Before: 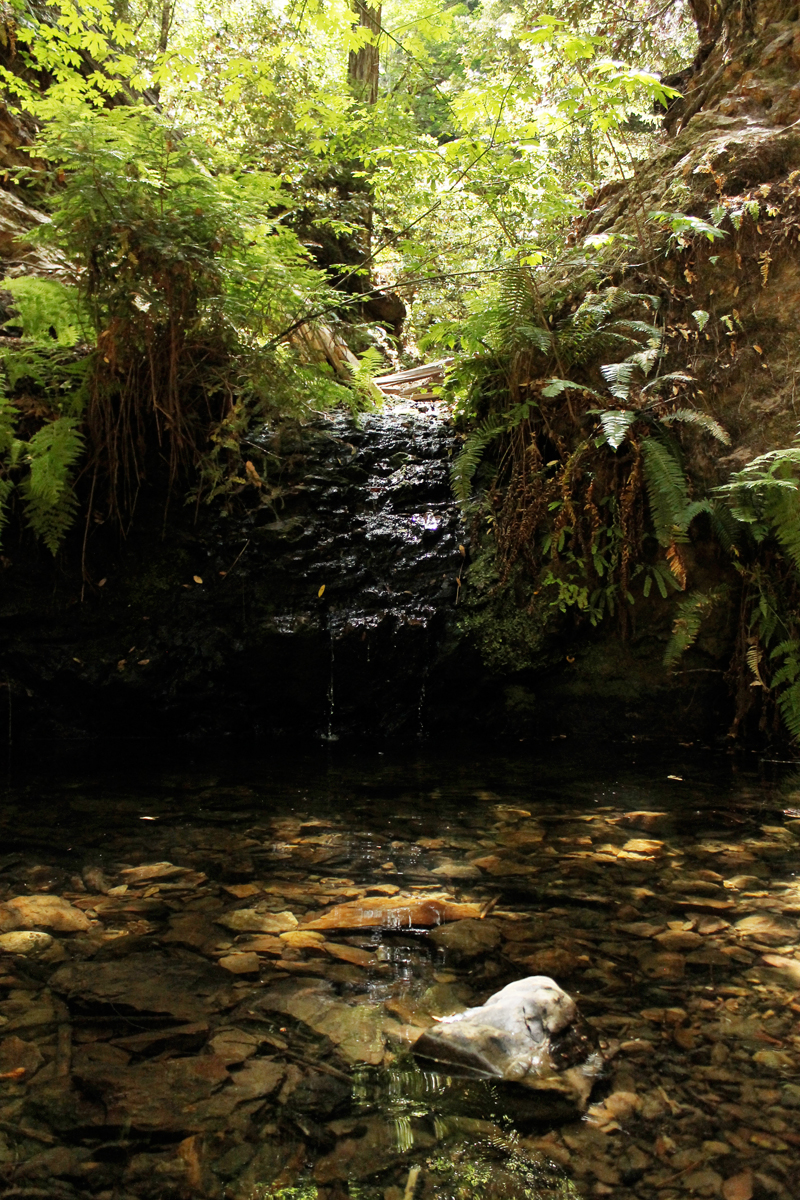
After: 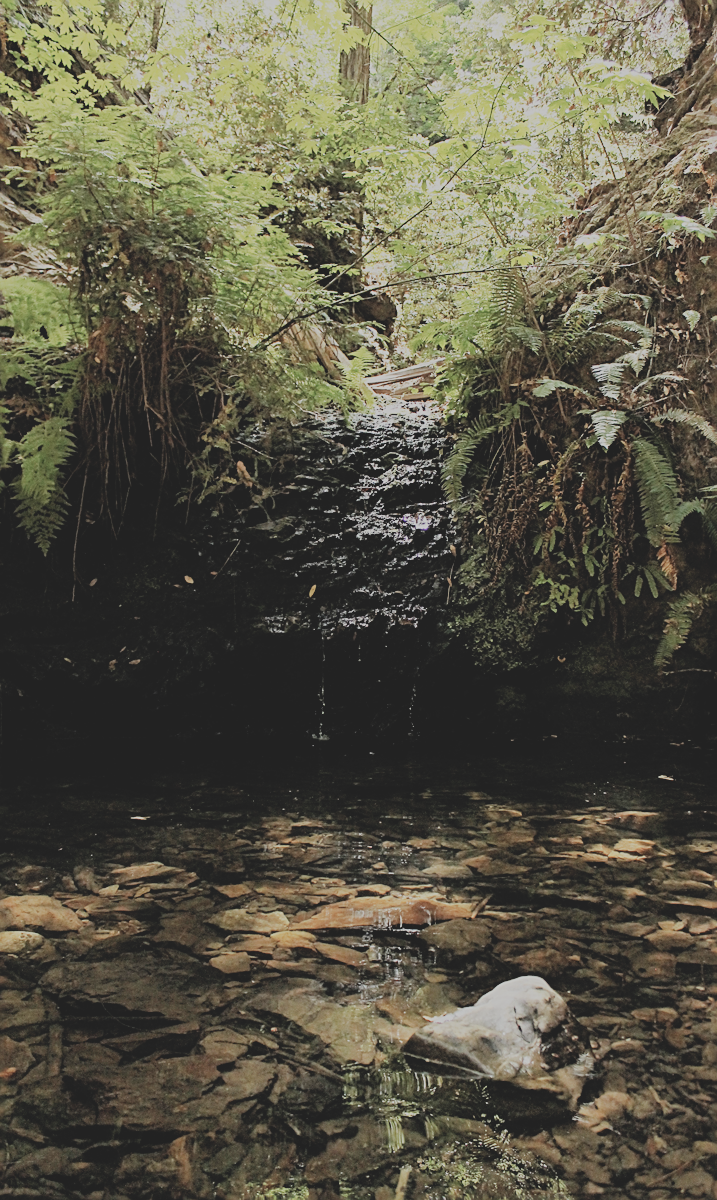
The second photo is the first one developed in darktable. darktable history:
exposure: black level correction -0.002, exposure 0.712 EV, compensate exposure bias true, compensate highlight preservation false
sharpen: amount 0.588
contrast brightness saturation: contrast -0.262, saturation -0.436
crop and rotate: left 1.193%, right 9.139%
filmic rgb: middle gray luminance 29.86%, black relative exposure -8.92 EV, white relative exposure 6.98 EV, target black luminance 0%, hardness 2.98, latitude 2.8%, contrast 0.961, highlights saturation mix 3.82%, shadows ↔ highlights balance 11.74%
